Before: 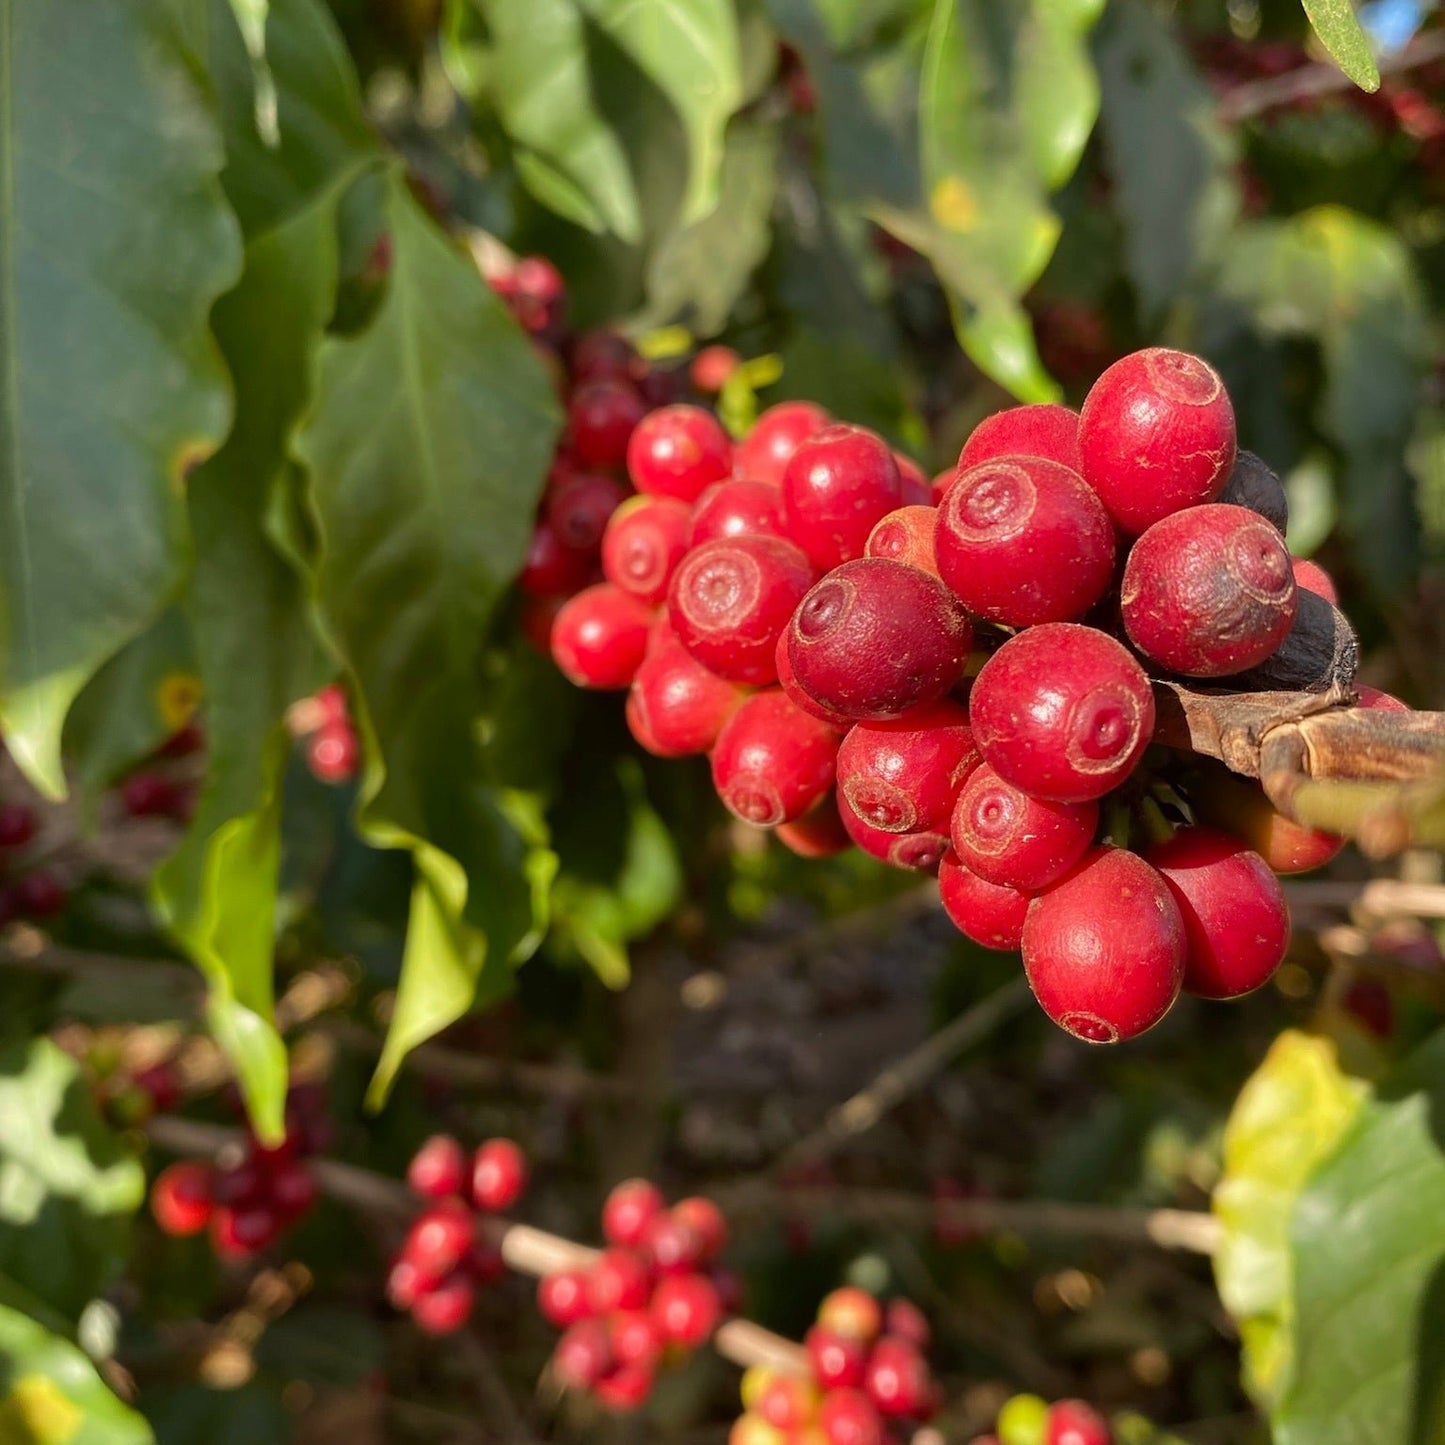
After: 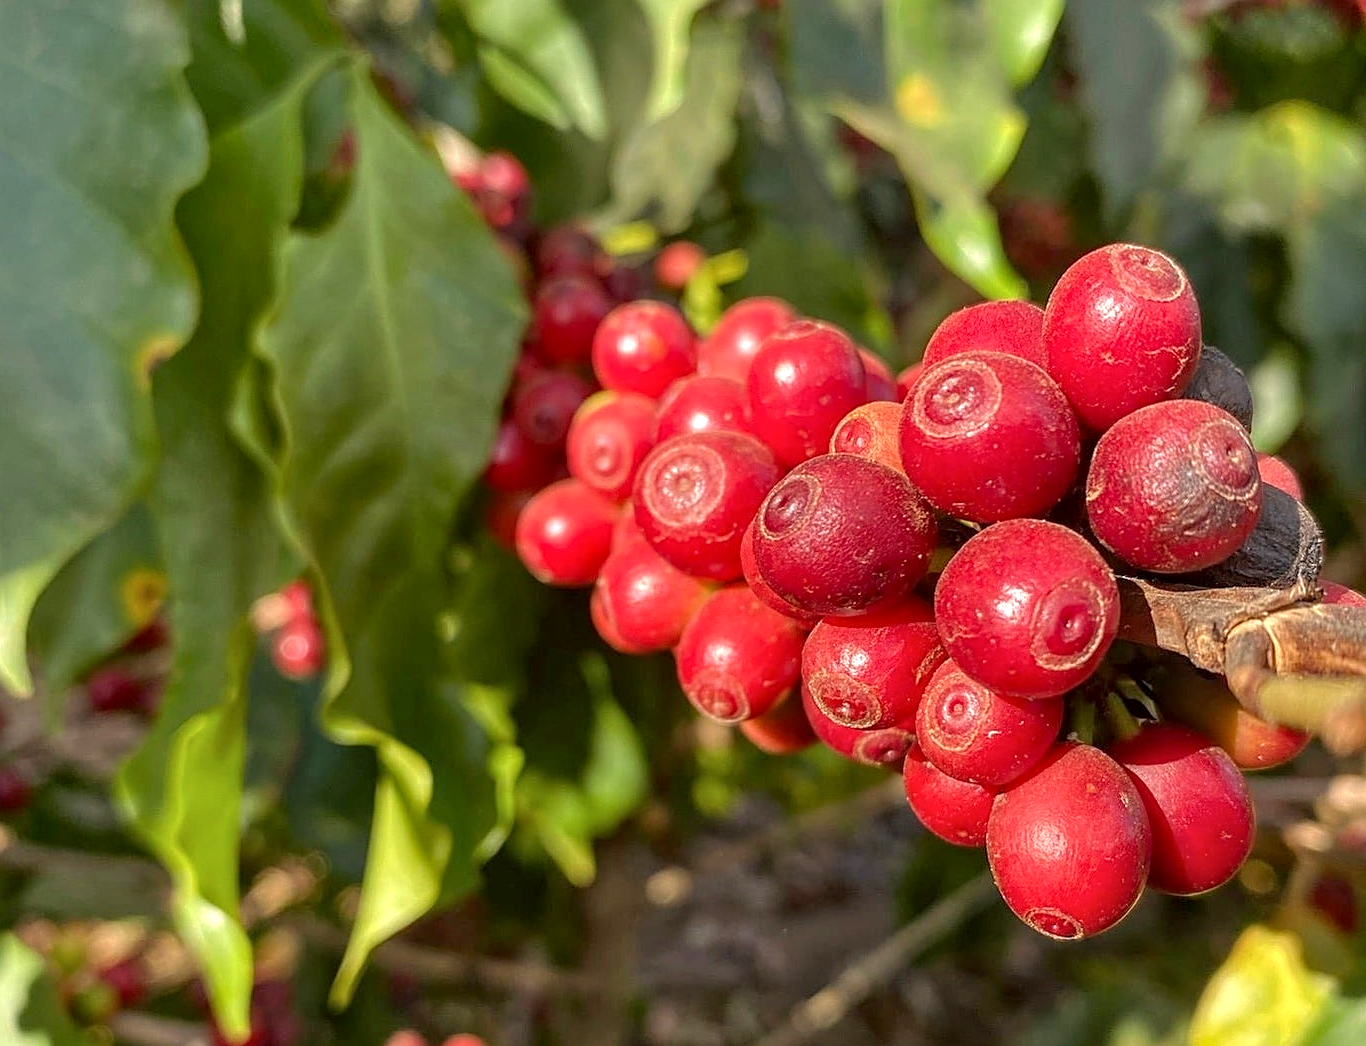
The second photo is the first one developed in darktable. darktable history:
sharpen: amount 0.492
exposure: exposure 0.601 EV, compensate highlight preservation false
local contrast: on, module defaults
tone equalizer: -8 EV 0.285 EV, -7 EV 0.437 EV, -6 EV 0.414 EV, -5 EV 0.246 EV, -3 EV -0.283 EV, -2 EV -0.405 EV, -1 EV -0.416 EV, +0 EV -0.243 EV, edges refinement/feathering 500, mask exposure compensation -1.57 EV, preserve details guided filter
crop: left 2.425%, top 7.226%, right 2.99%, bottom 20.361%
